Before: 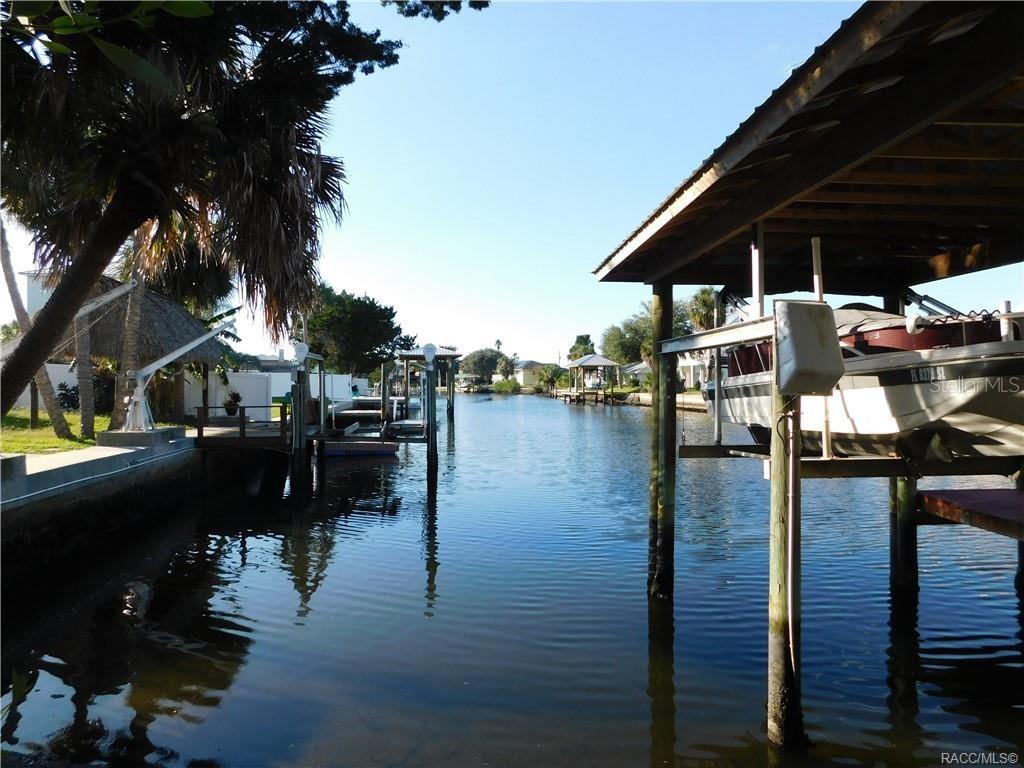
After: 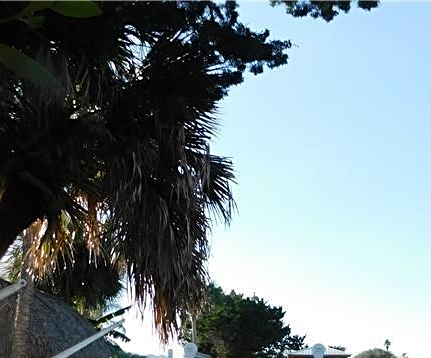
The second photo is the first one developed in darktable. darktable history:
crop and rotate: left 10.877%, top 0.07%, right 47.024%, bottom 53.212%
sharpen: radius 2.506, amount 0.328
levels: mode automatic, levels [0.182, 0.542, 0.902]
